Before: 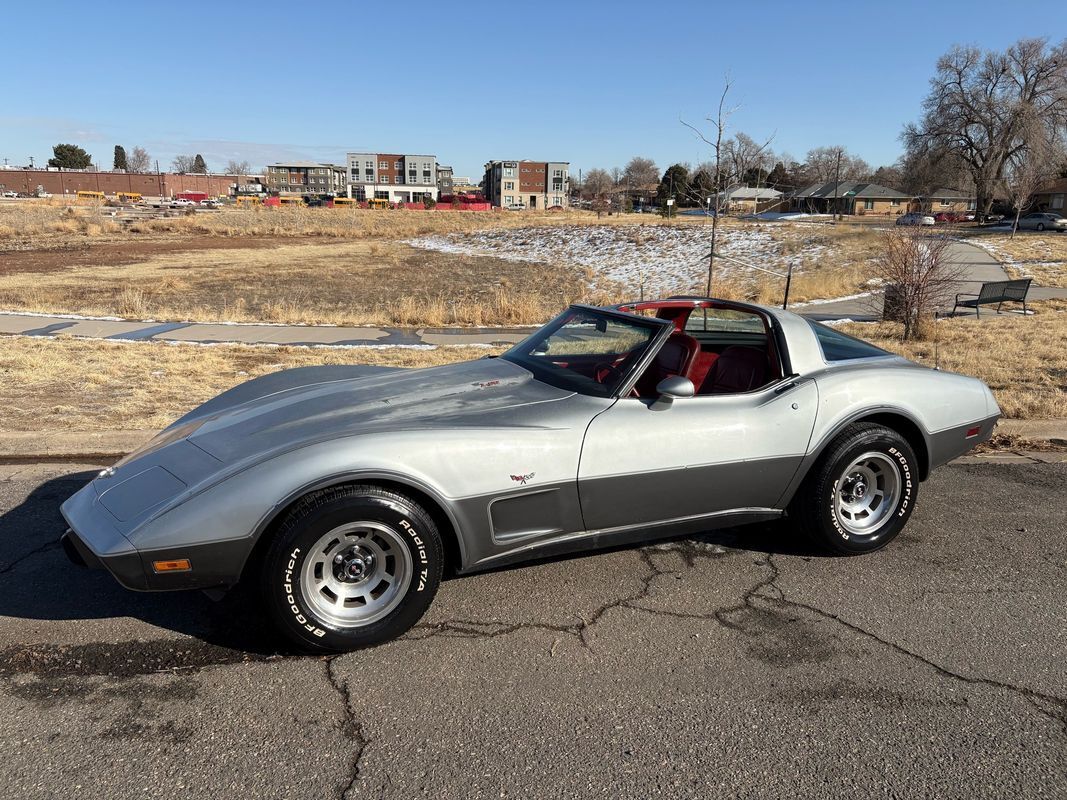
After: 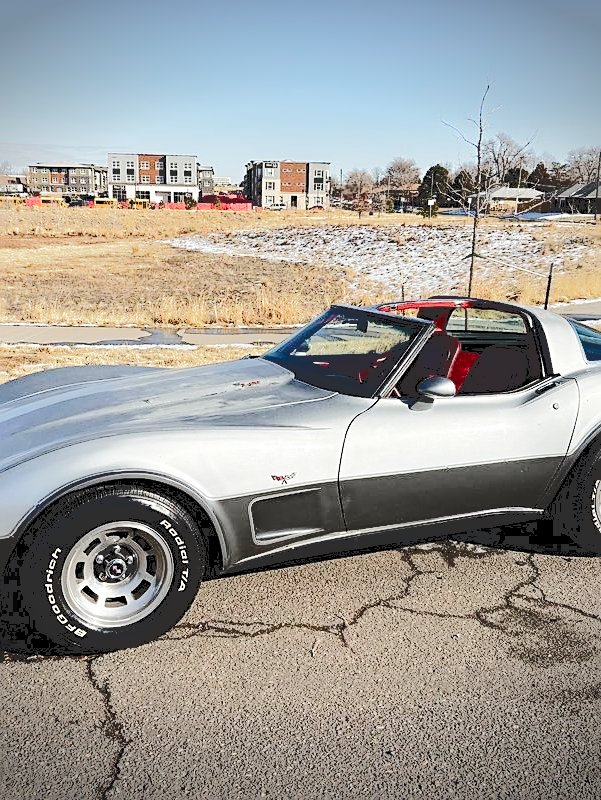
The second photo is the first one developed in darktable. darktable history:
crop and rotate: left 22.433%, right 21.201%
vignetting: fall-off start 89.14%, fall-off radius 43.81%, brightness -0.577, saturation -0.263, width/height ratio 1.162
tone curve: curves: ch0 [(0, 0) (0.003, 0.185) (0.011, 0.185) (0.025, 0.187) (0.044, 0.185) (0.069, 0.185) (0.1, 0.18) (0.136, 0.18) (0.177, 0.179) (0.224, 0.202) (0.277, 0.252) (0.335, 0.343) (0.399, 0.452) (0.468, 0.553) (0.543, 0.643) (0.623, 0.717) (0.709, 0.778) (0.801, 0.82) (0.898, 0.856) (1, 1)], color space Lab, independent channels, preserve colors none
sharpen: on, module defaults
base curve: curves: ch0 [(0, 0) (0.028, 0.03) (0.121, 0.232) (0.46, 0.748) (0.859, 0.968) (1, 1)], preserve colors none
